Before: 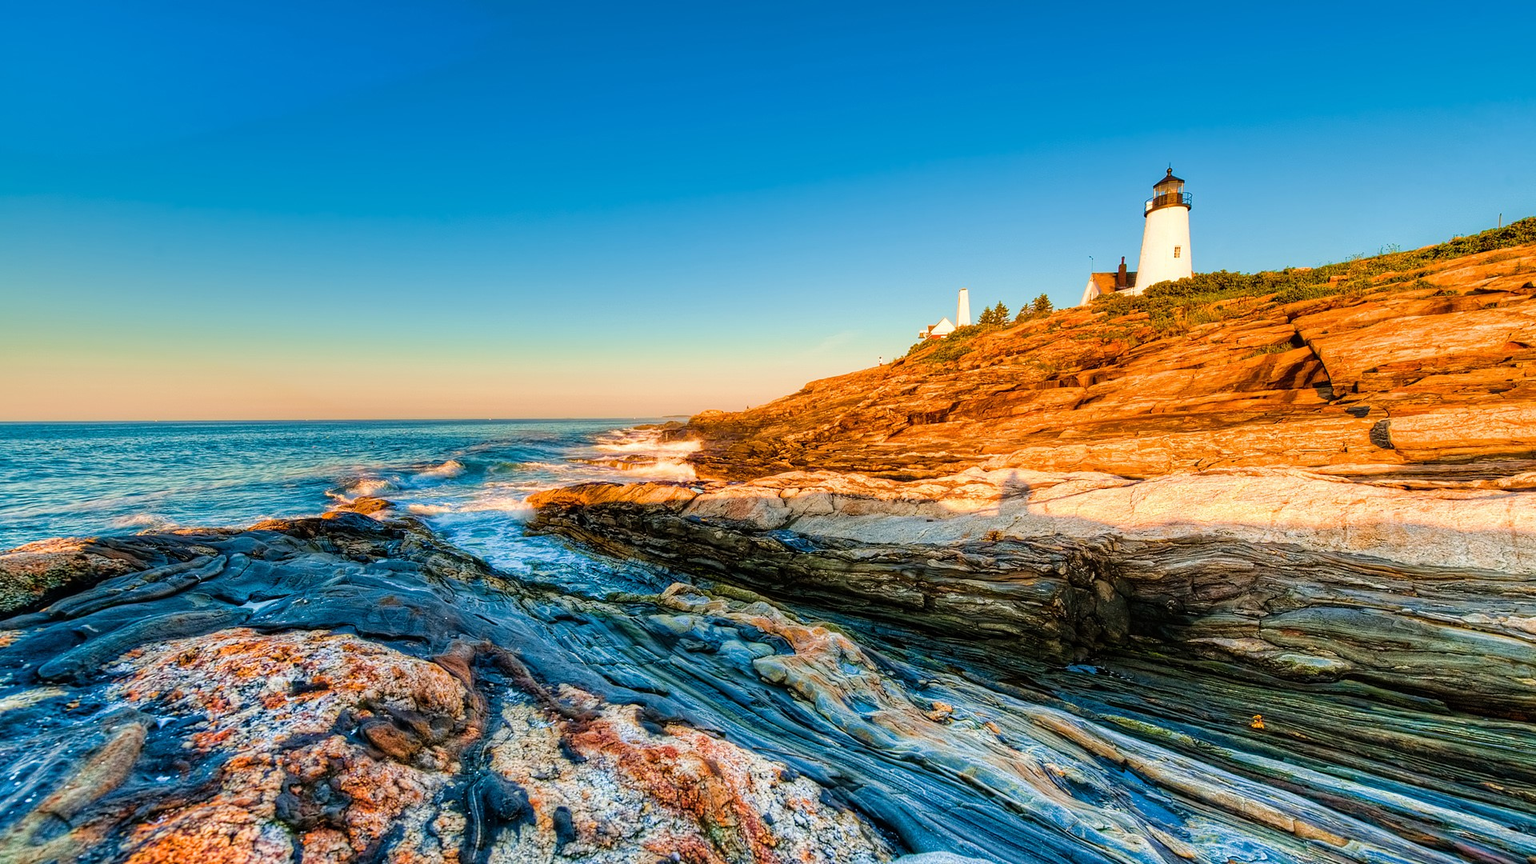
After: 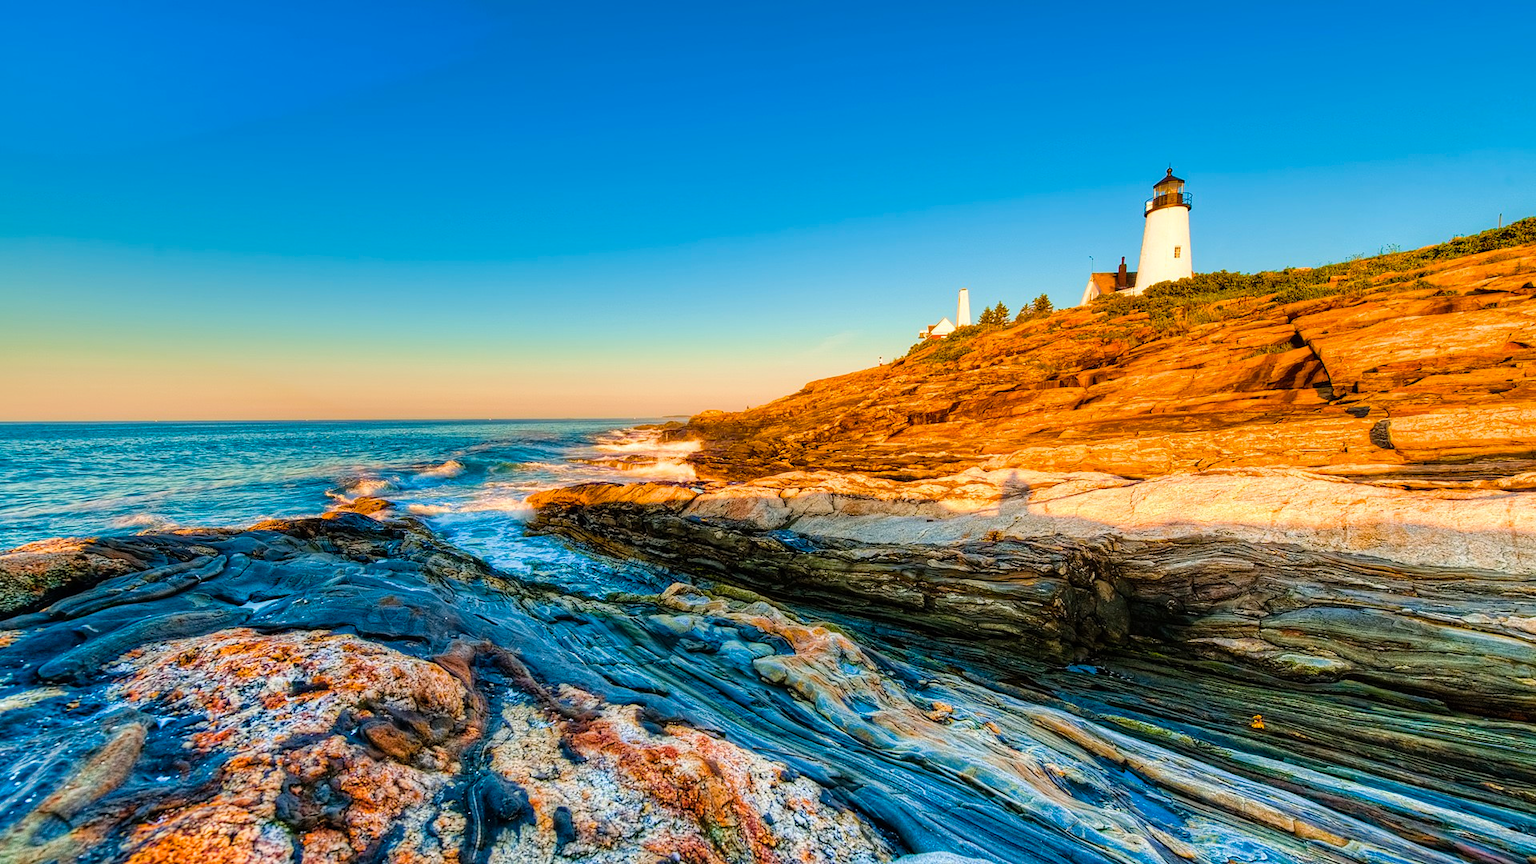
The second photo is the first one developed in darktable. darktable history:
color balance rgb: linear chroma grading › global chroma 10.301%, perceptual saturation grading › global saturation 0.779%, global vibrance 20%
